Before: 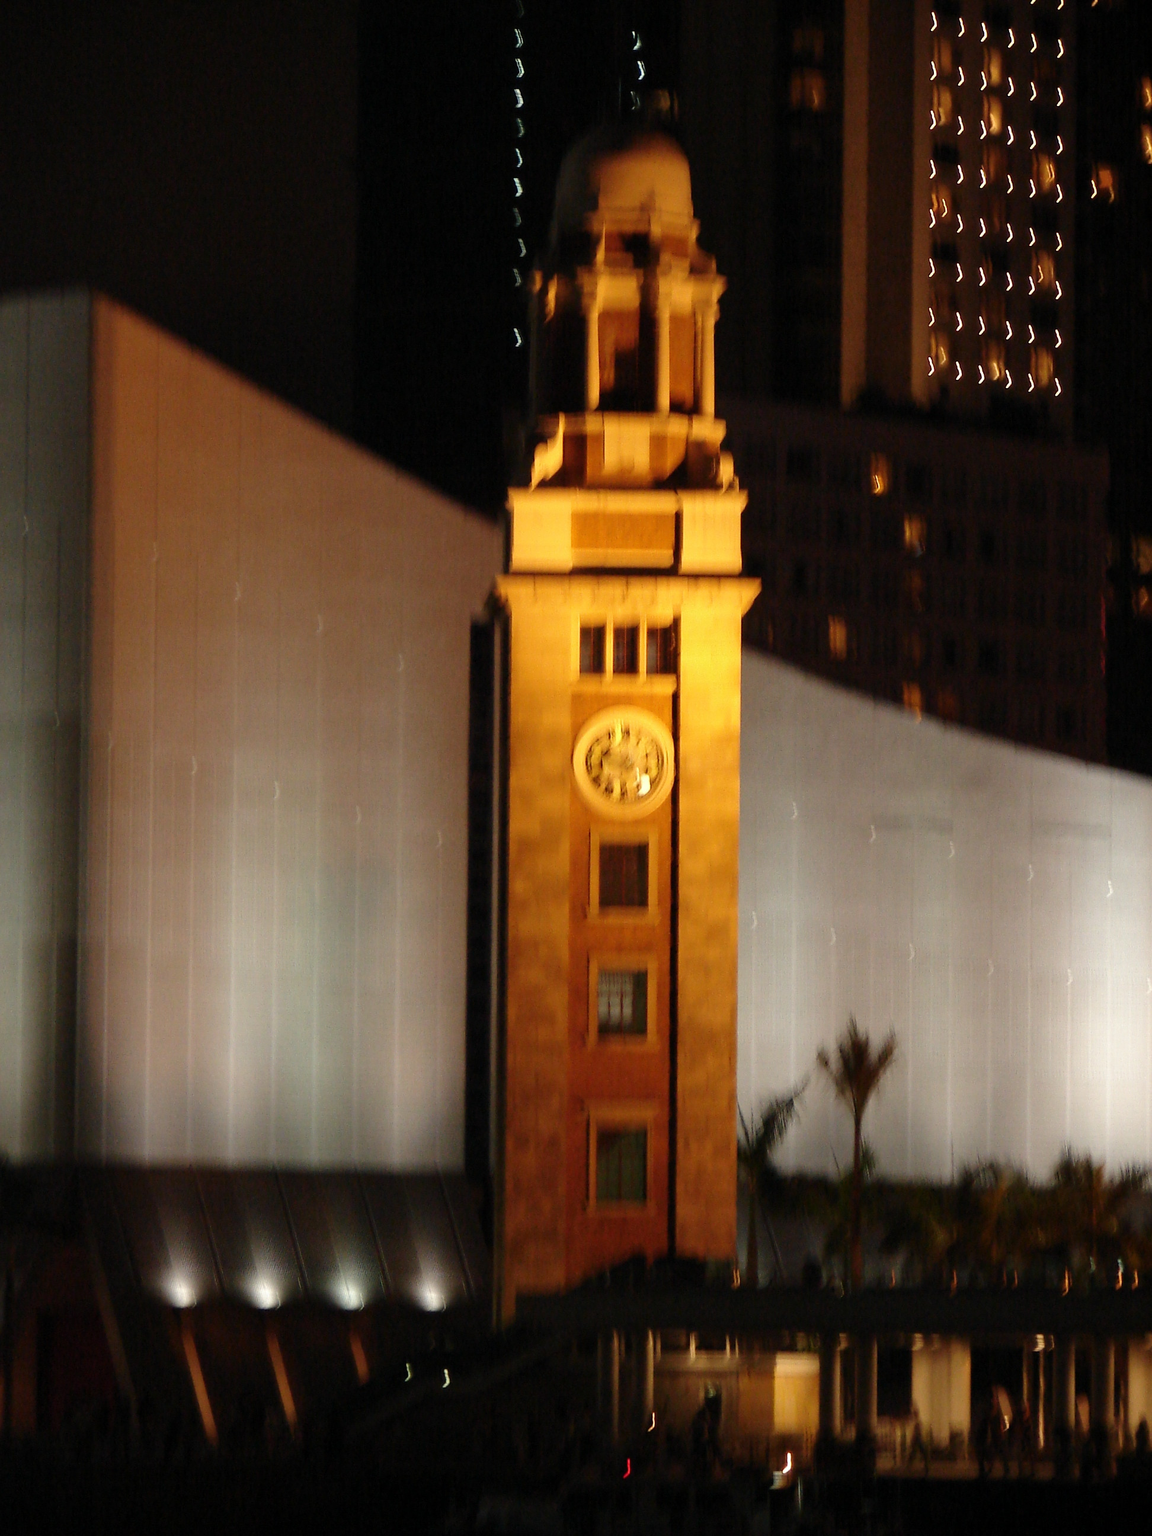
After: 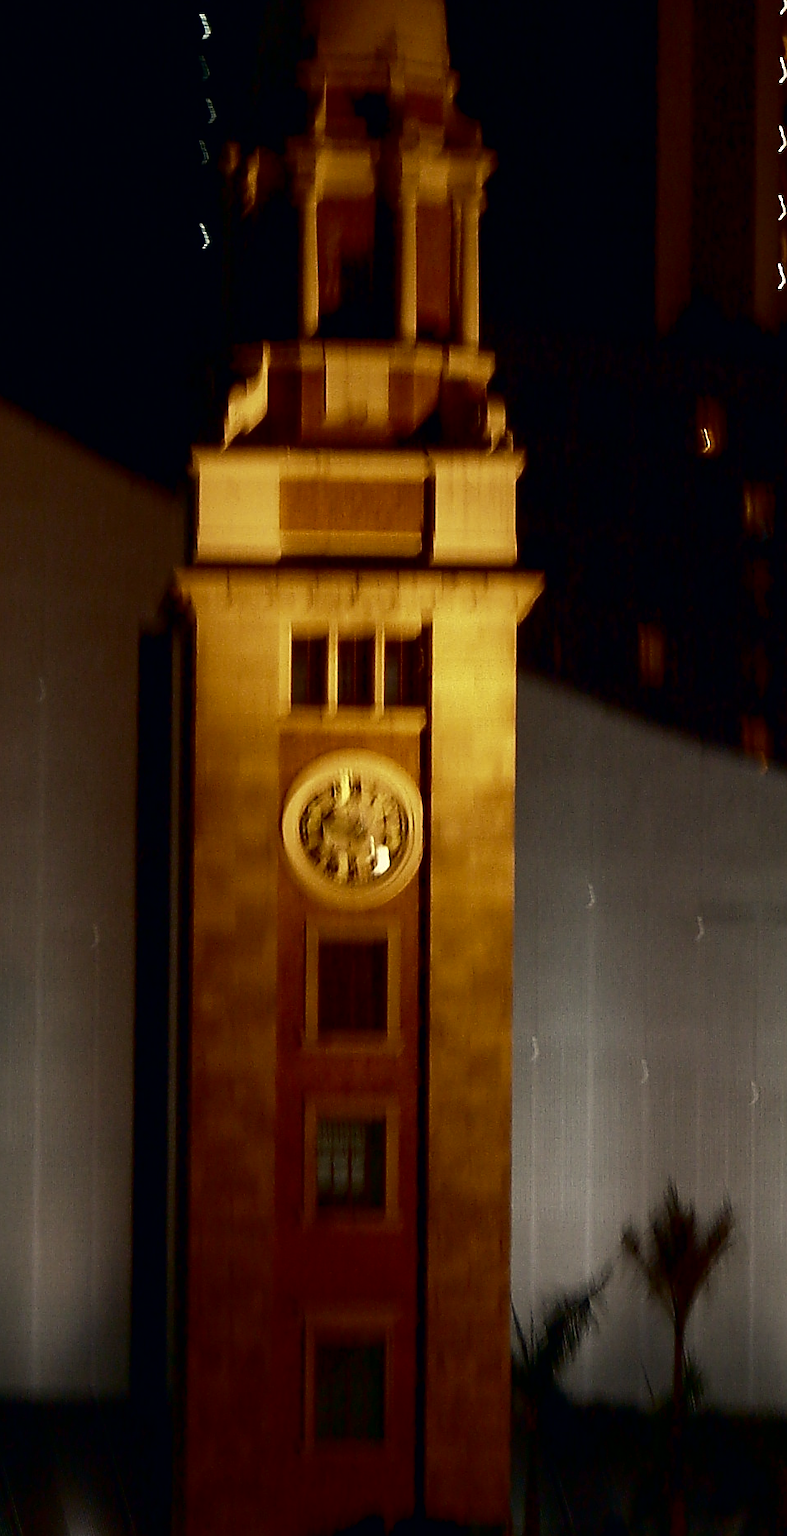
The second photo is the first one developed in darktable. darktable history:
contrast brightness saturation: brightness -0.528
crop: left 32.227%, top 10.973%, right 18.727%, bottom 17.32%
sharpen: on, module defaults
color correction: highlights a* 2.9, highlights b* 4.99, shadows a* -2.23, shadows b* -4.84, saturation 0.808
